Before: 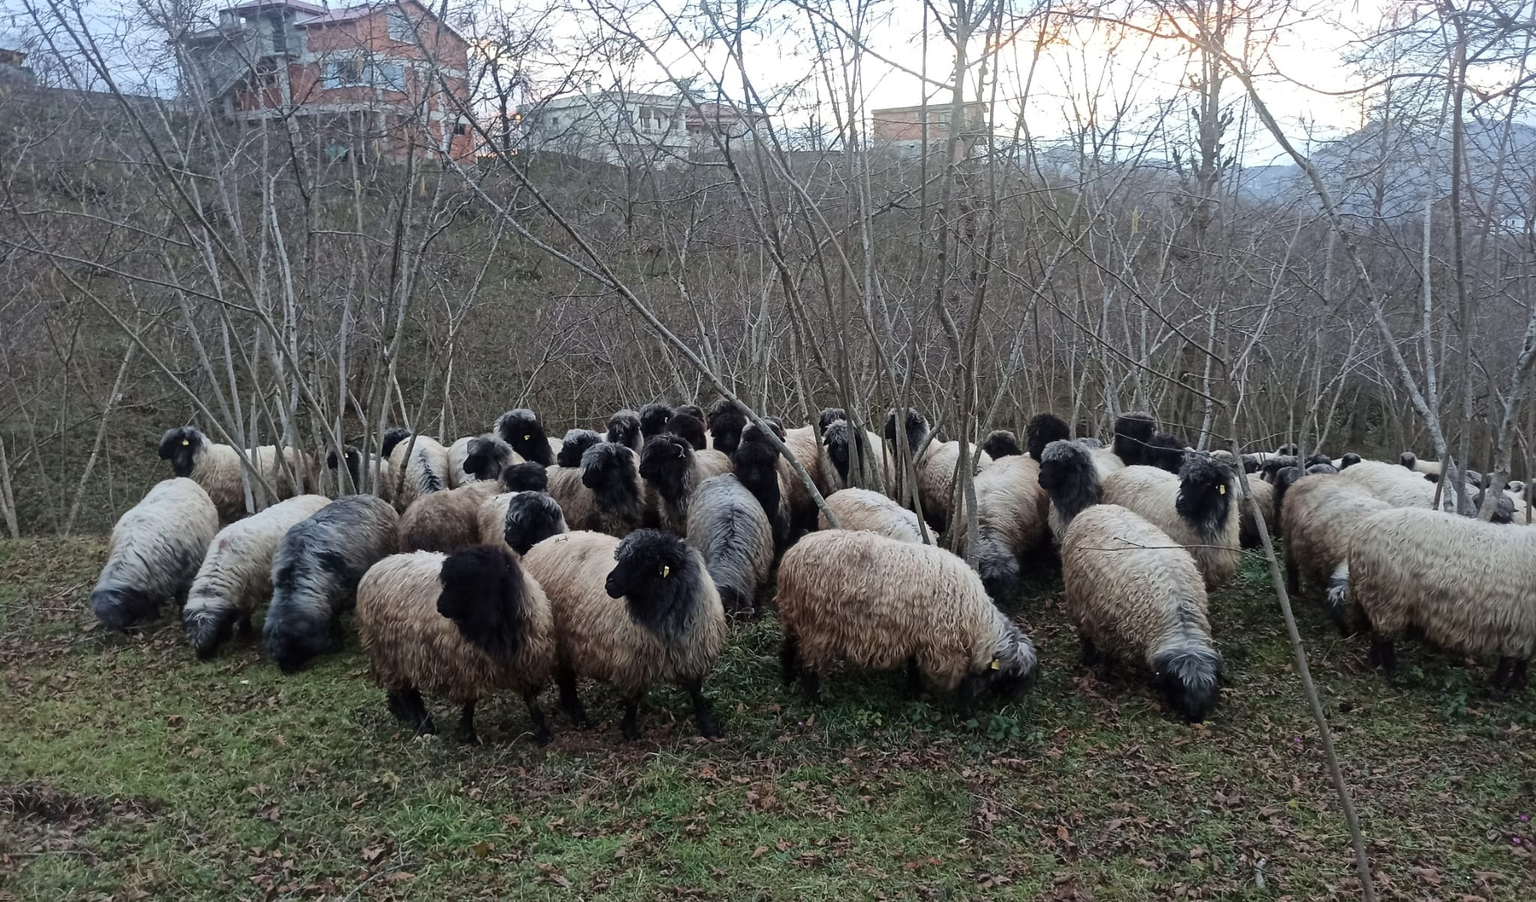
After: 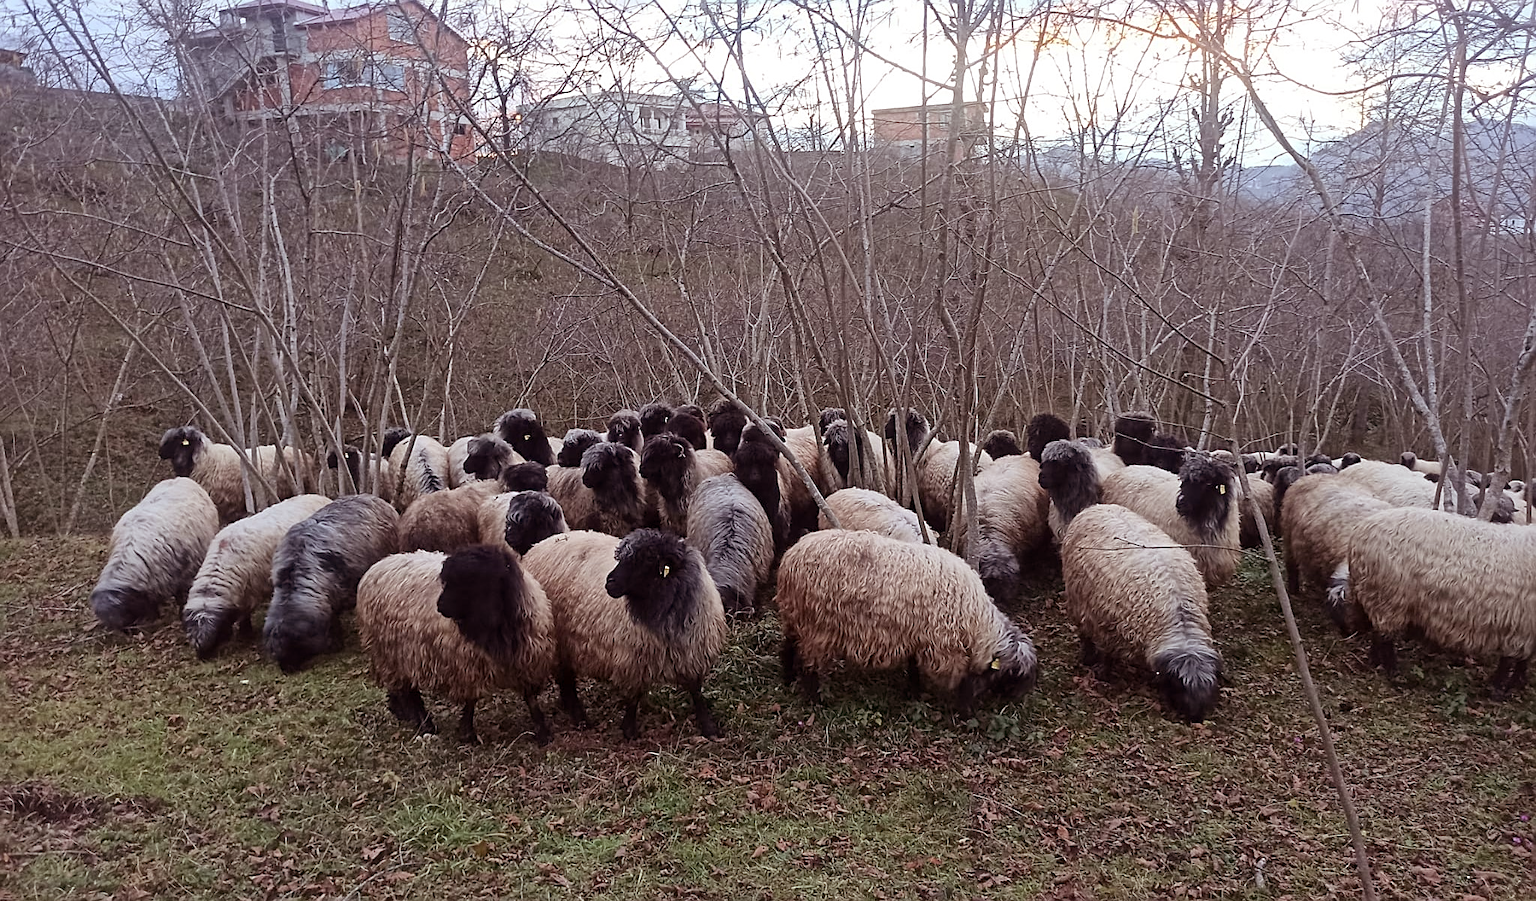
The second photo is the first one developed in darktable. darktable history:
sharpen: on, module defaults
rgb levels: mode RGB, independent channels, levels [[0, 0.474, 1], [0, 0.5, 1], [0, 0.5, 1]]
